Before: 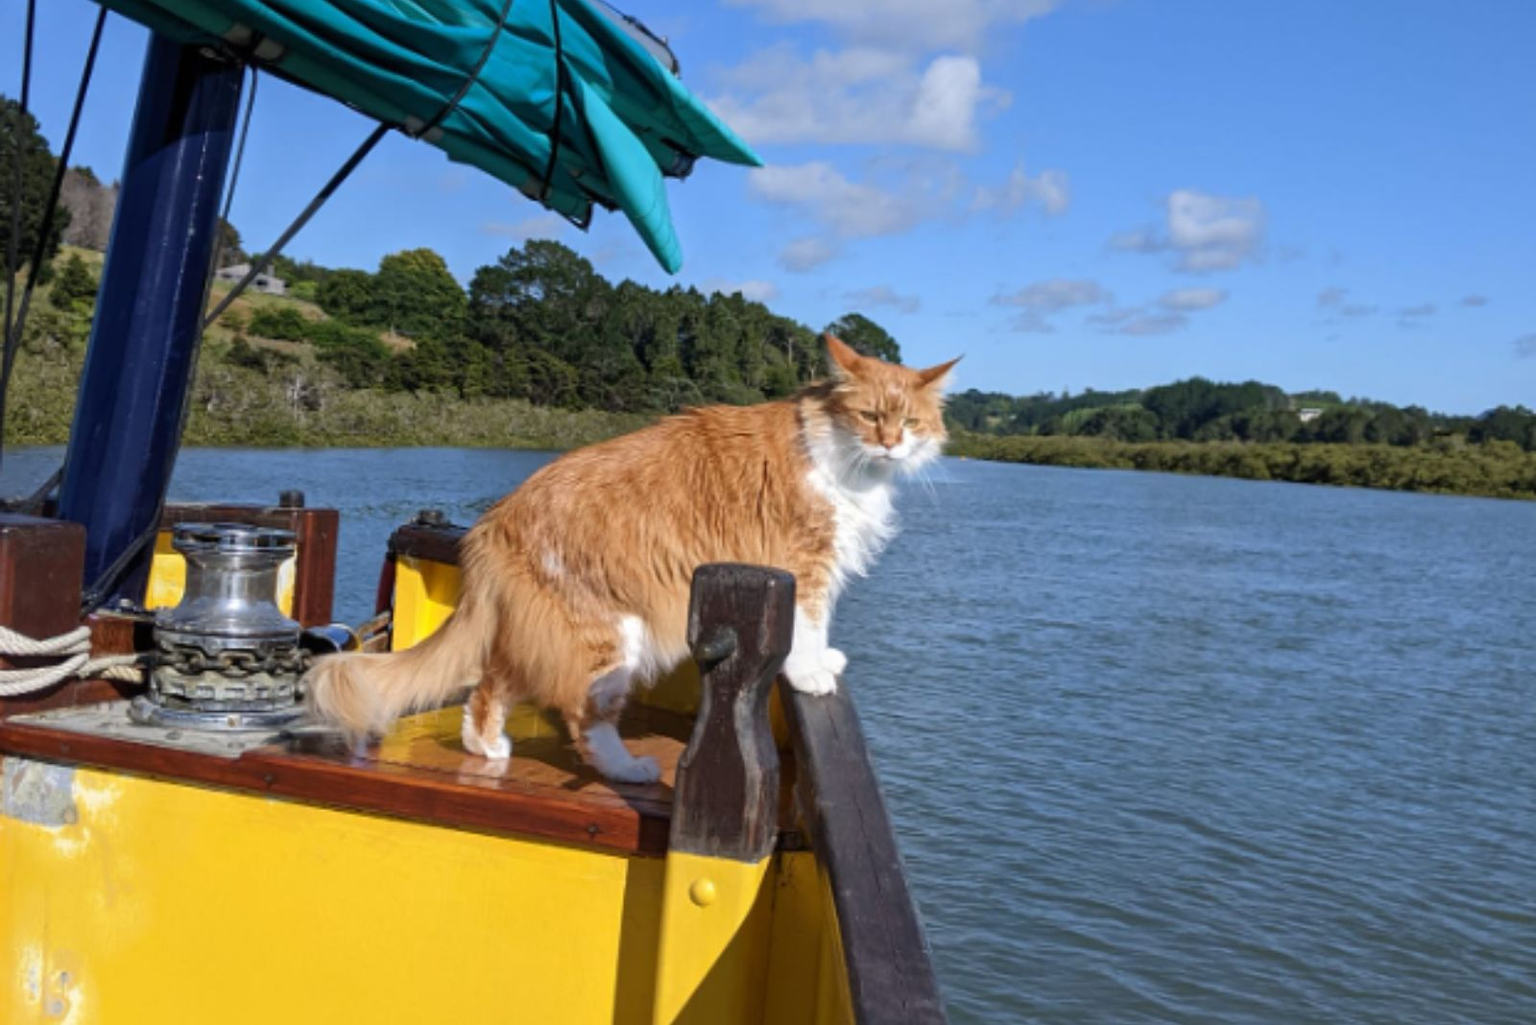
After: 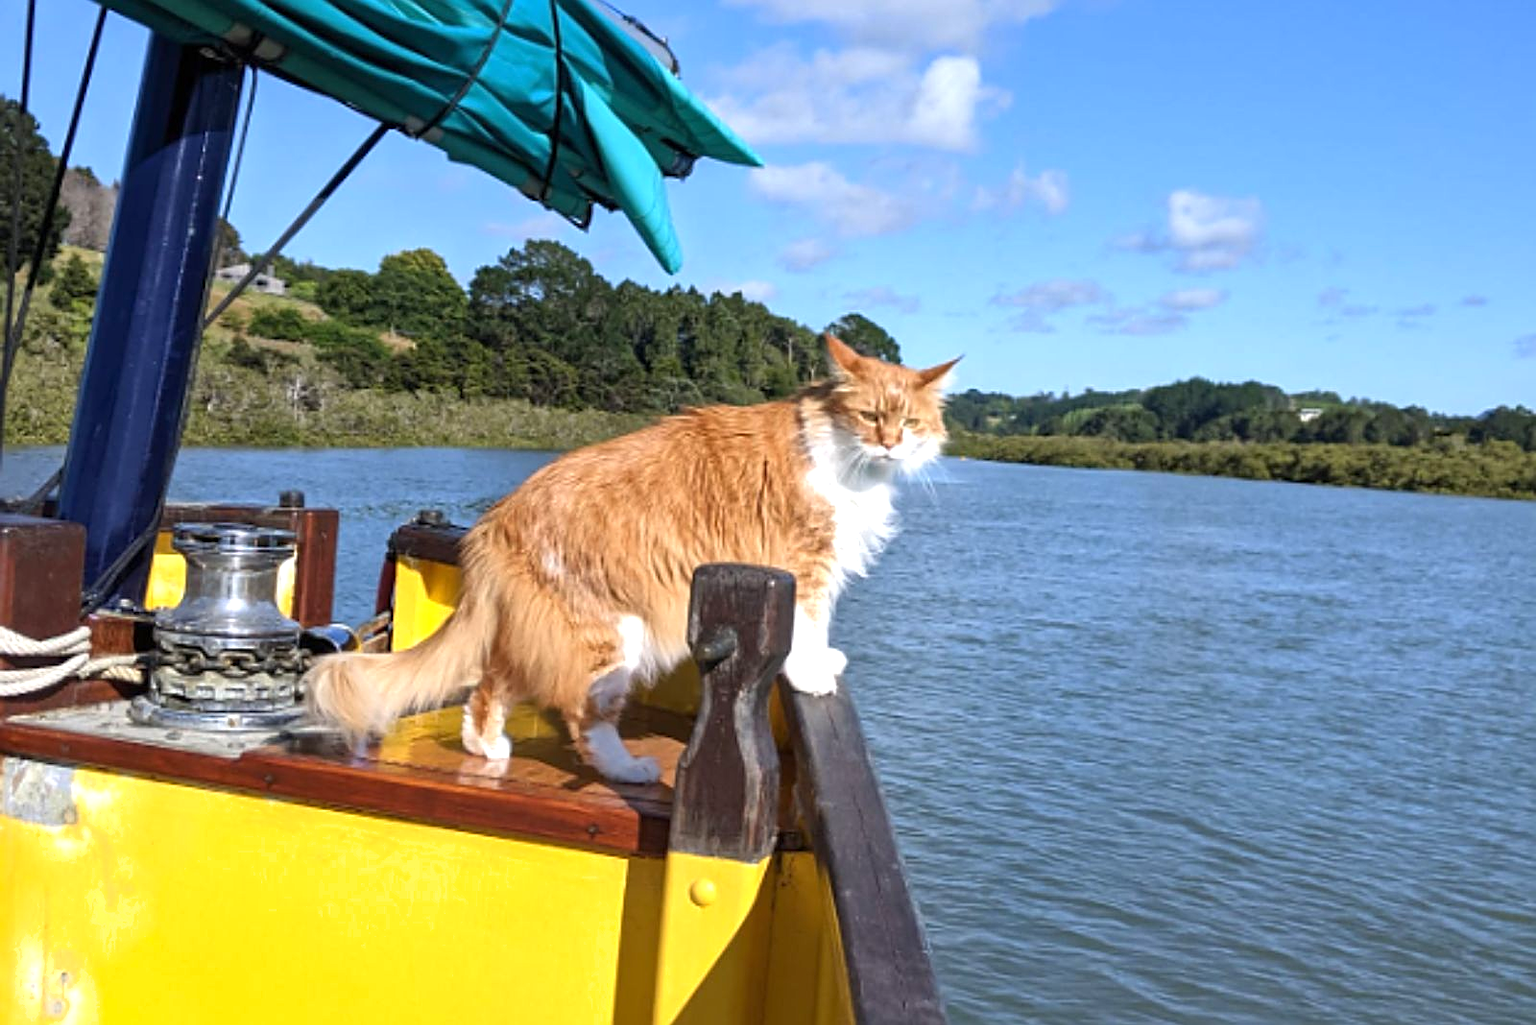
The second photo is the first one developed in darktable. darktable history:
exposure: exposure 0.604 EV, compensate exposure bias true, compensate highlight preservation false
shadows and highlights: shadows 29.72, highlights -30.4, low approximation 0.01, soften with gaussian
sharpen: on, module defaults
